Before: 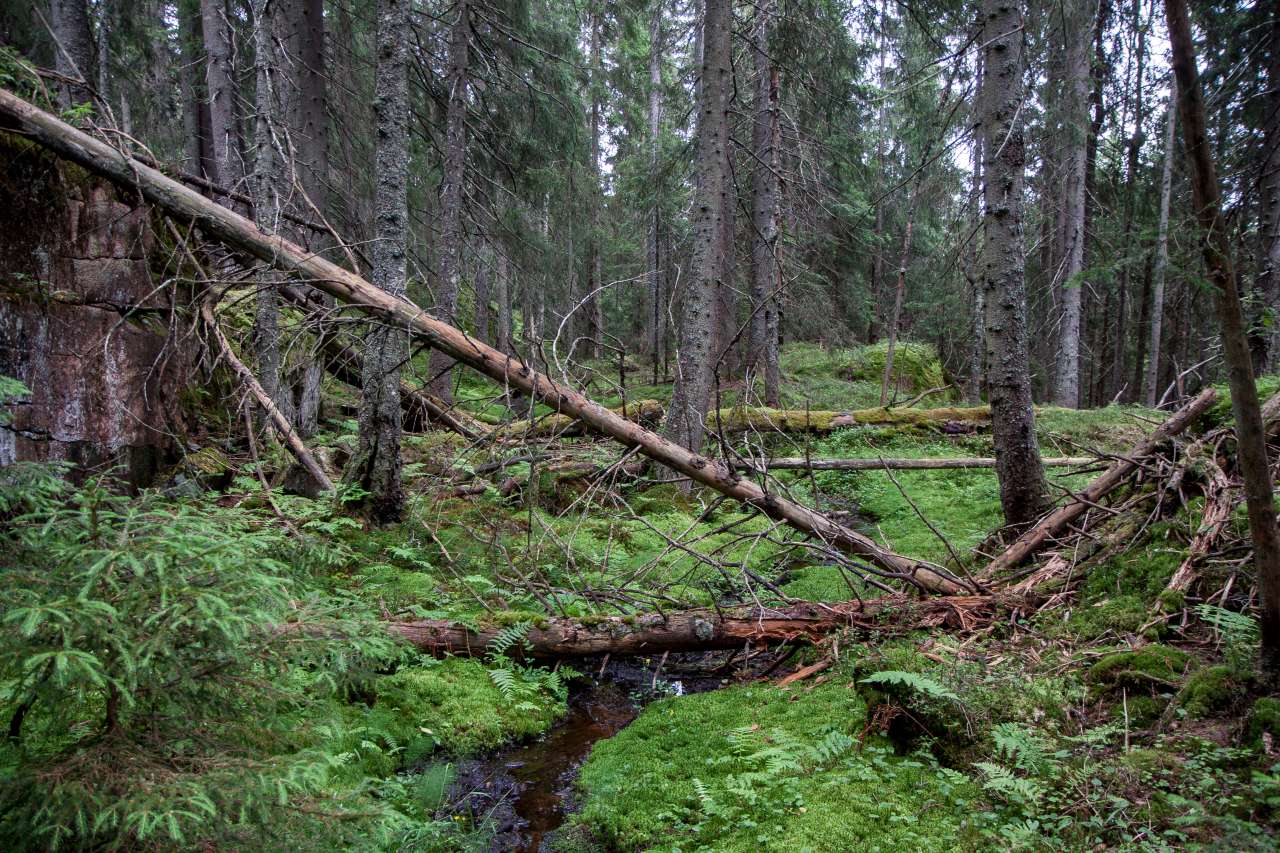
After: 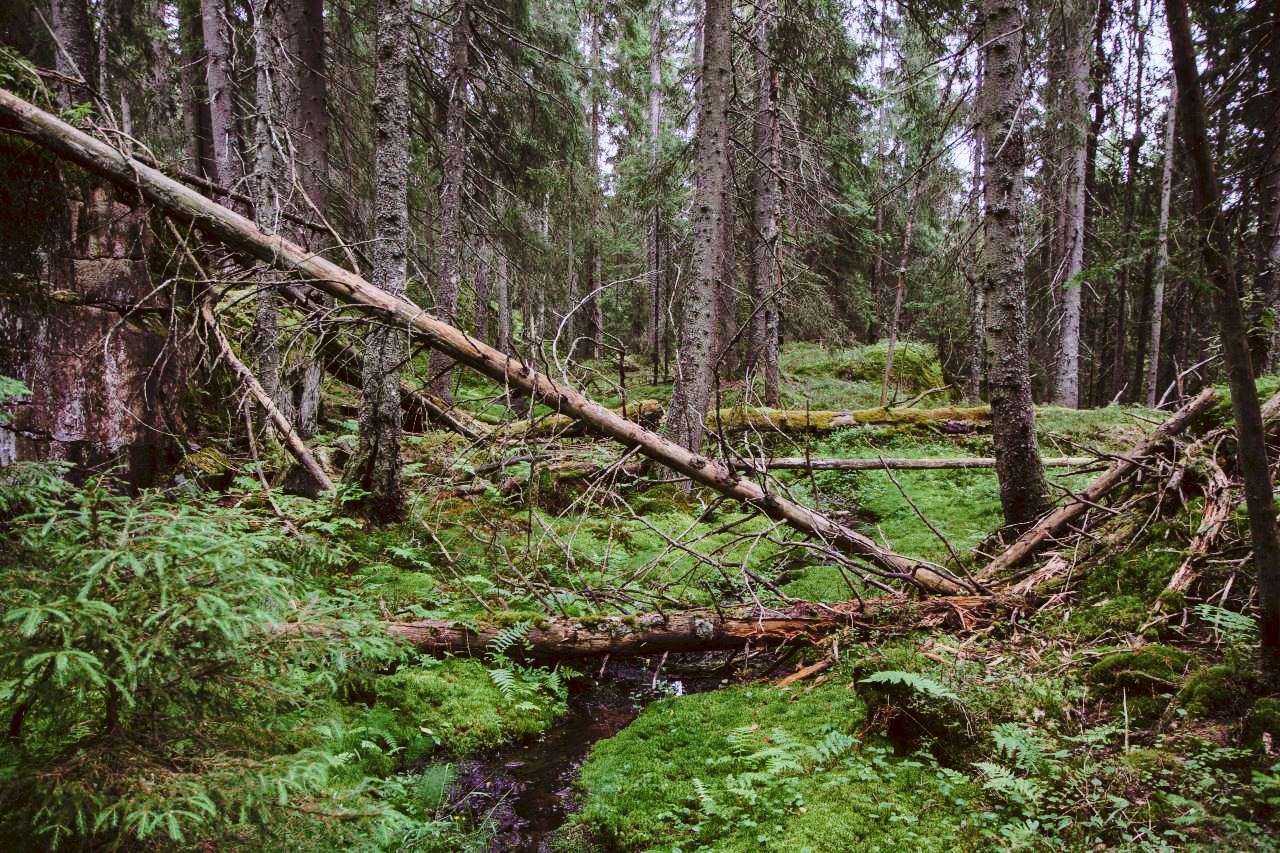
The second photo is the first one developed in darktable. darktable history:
tone curve: curves: ch0 [(0, 0) (0.003, 0.049) (0.011, 0.052) (0.025, 0.057) (0.044, 0.069) (0.069, 0.076) (0.1, 0.09) (0.136, 0.111) (0.177, 0.15) (0.224, 0.197) (0.277, 0.267) (0.335, 0.366) (0.399, 0.477) (0.468, 0.561) (0.543, 0.651) (0.623, 0.733) (0.709, 0.804) (0.801, 0.869) (0.898, 0.924) (1, 1)], preserve colors none
color look up table: target L [94.5, 88.05, 87.71, 86.93, 86.27, 80.33, 80.69, 65.61, 64.51, 52.61, 39.21, 36.6, 30.93, 17.07, 200.66, 73.81, 71.45, 59.25, 55.47, 49.87, 49.71, 46.37, 42.76, 34.6, 30.68, 19.56, 4.524, 76.74, 70.26, 68.01, 62.58, 55.47, 54.97, 49.58, 41.25, 41.78, 38.48, 37.55, 26.78, 25.07, 21.57, 5.582, 85.6, 77.47, 63.05, 46.65, 47.35, 34.74, 9.911], target a [-6.216, -29.89, -11.19, -33.22, -50.5, -65.83, -3.433, -14.18, -49.65, -44.06, -8.472, -6.941, -23.42, -5.454, 0, 30.57, 24.81, 18.68, 24.61, 64.67, 51.78, 27.95, 42.05, 43.23, 7.076, 31.14, 14, 31.58, 38.74, 64.21, 3.014, 55.07, 87.52, 6.075, 18.61, 57.92, 41.54, 53.77, 4.894, 34.33, 30.19, 29.33, -37.33, -11.98, -15.42, -18.16, -28.35, -7.608, 2.157], target b [10.11, 29.47, 89.88, 58.83, -2.44, 43.31, 69.06, 33.41, 23.96, 42.23, 33.45, 23.65, 29.86, 28.79, 0, 14.62, 53.52, 53.36, 5.802, 32.63, 48.5, 37.41, 11.18, 42.27, 7.077, 32.93, 7.361, -18.25, -9.97, -42.62, 1.533, -7.734, -65.41, -26.69, -69.78, -22.62, -26.62, -53.48, -26.68, -4.806, -47.92, -22.04, -15.99, -19.56, -41.46, -24.86, -3.178, -15.68, -2.921], num patches 49
